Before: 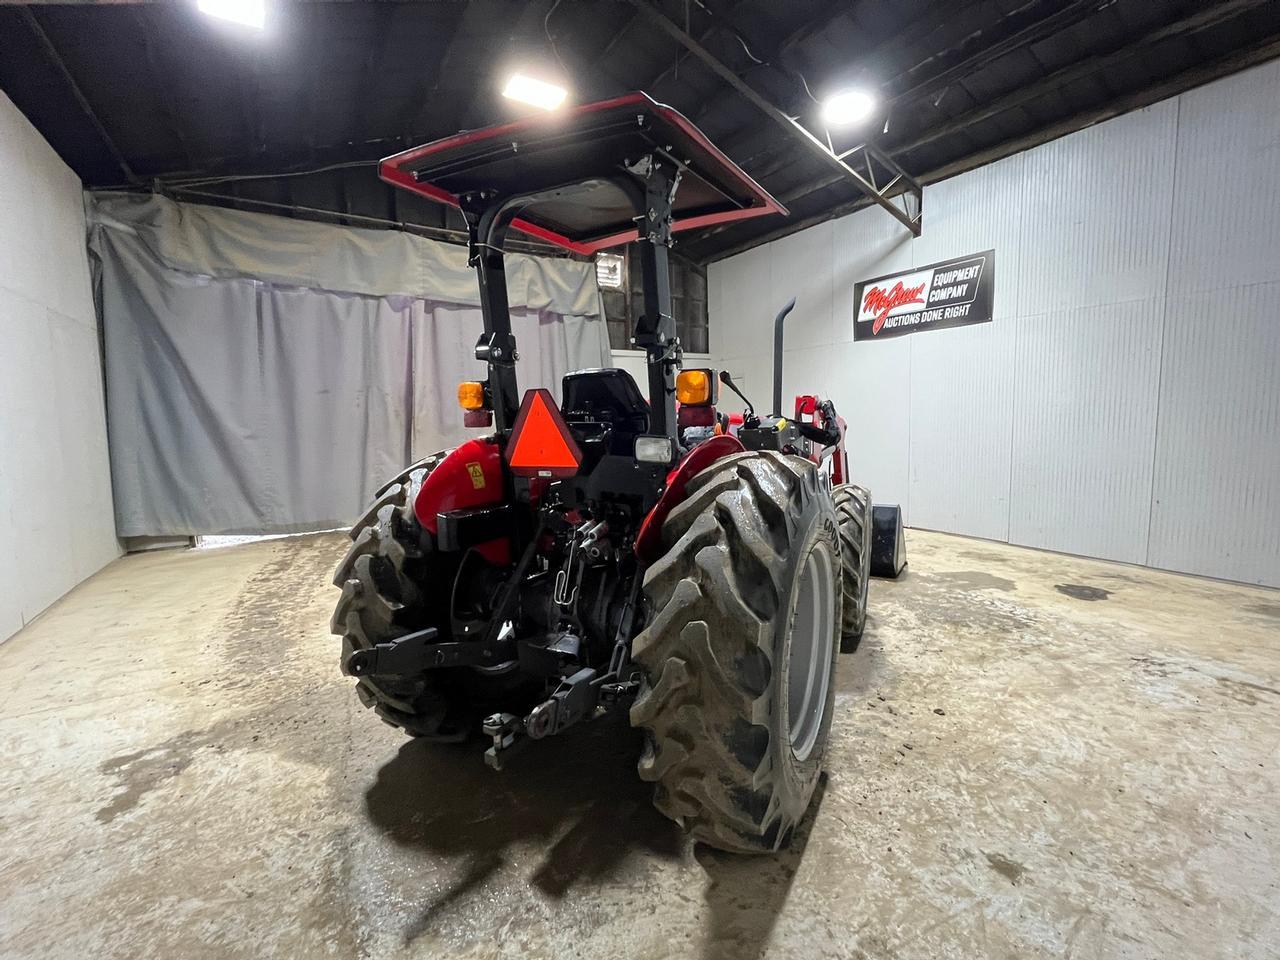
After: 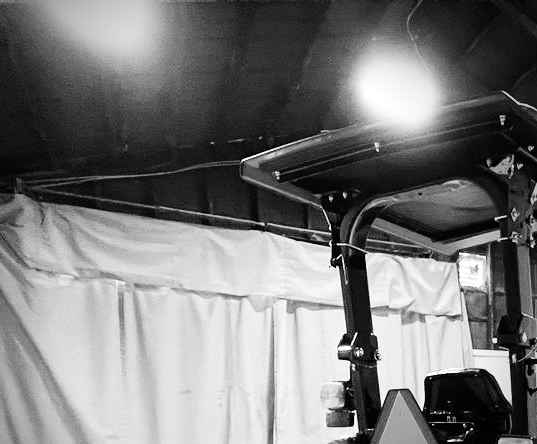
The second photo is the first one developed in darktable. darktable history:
crop and rotate: left 10.817%, top 0.062%, right 47.194%, bottom 53.626%
monochrome: on, module defaults
vignetting: brightness -0.629, saturation -0.007, center (-0.028, 0.239)
base curve: curves: ch0 [(0, 0) (0.007, 0.004) (0.027, 0.03) (0.046, 0.07) (0.207, 0.54) (0.442, 0.872) (0.673, 0.972) (1, 1)], preserve colors none
